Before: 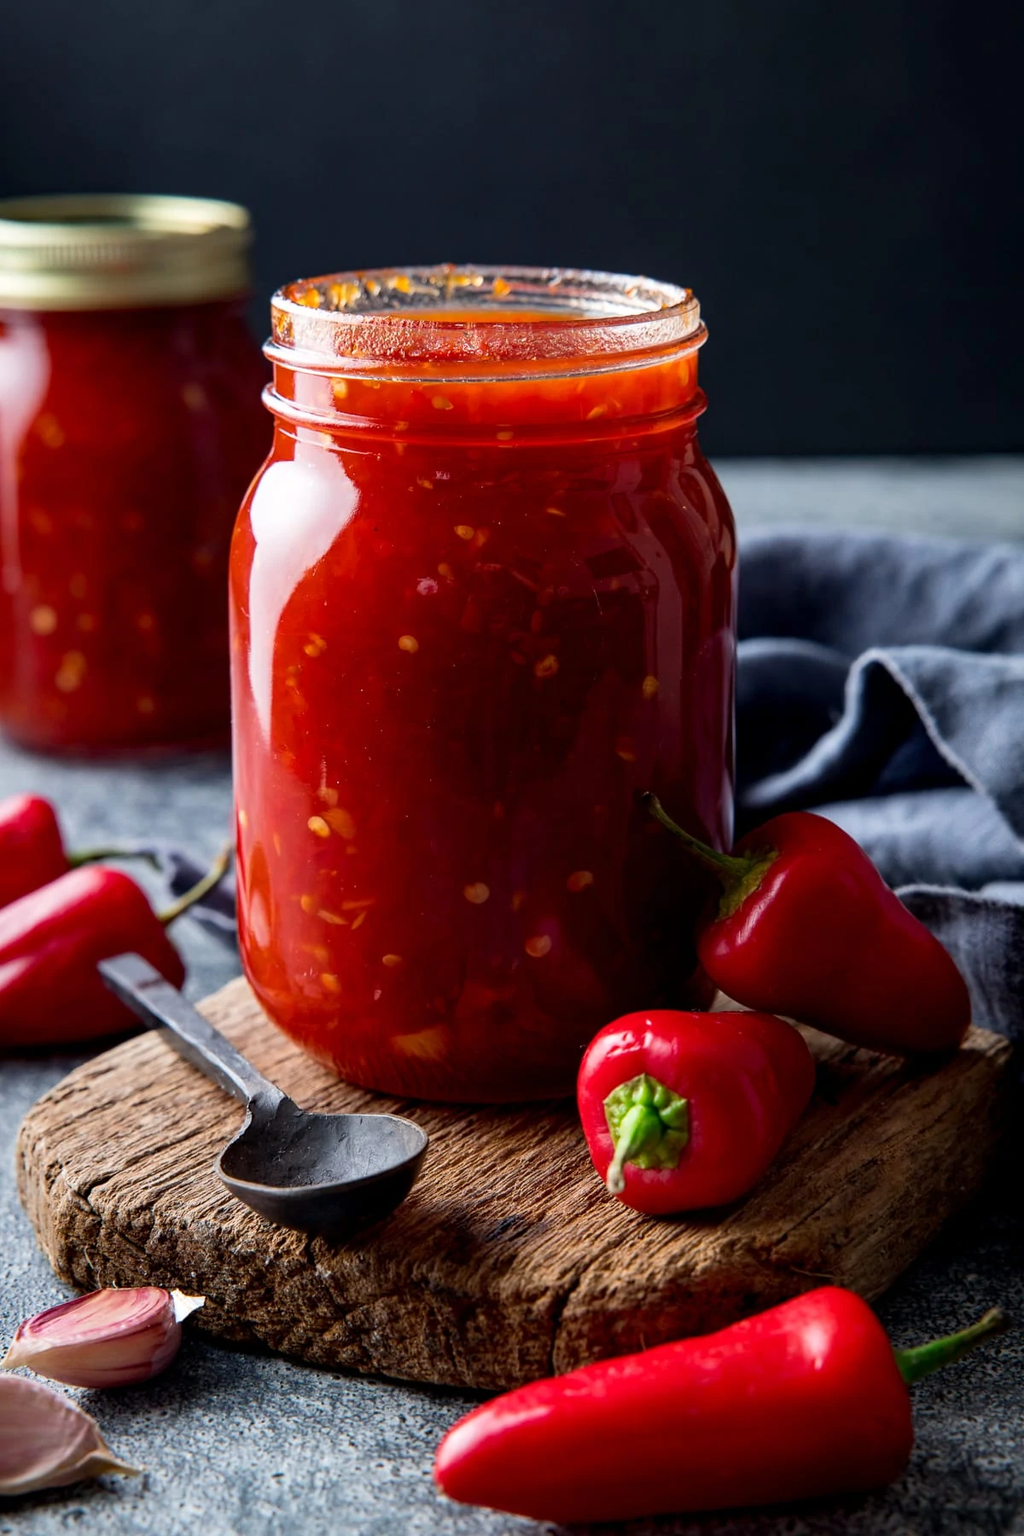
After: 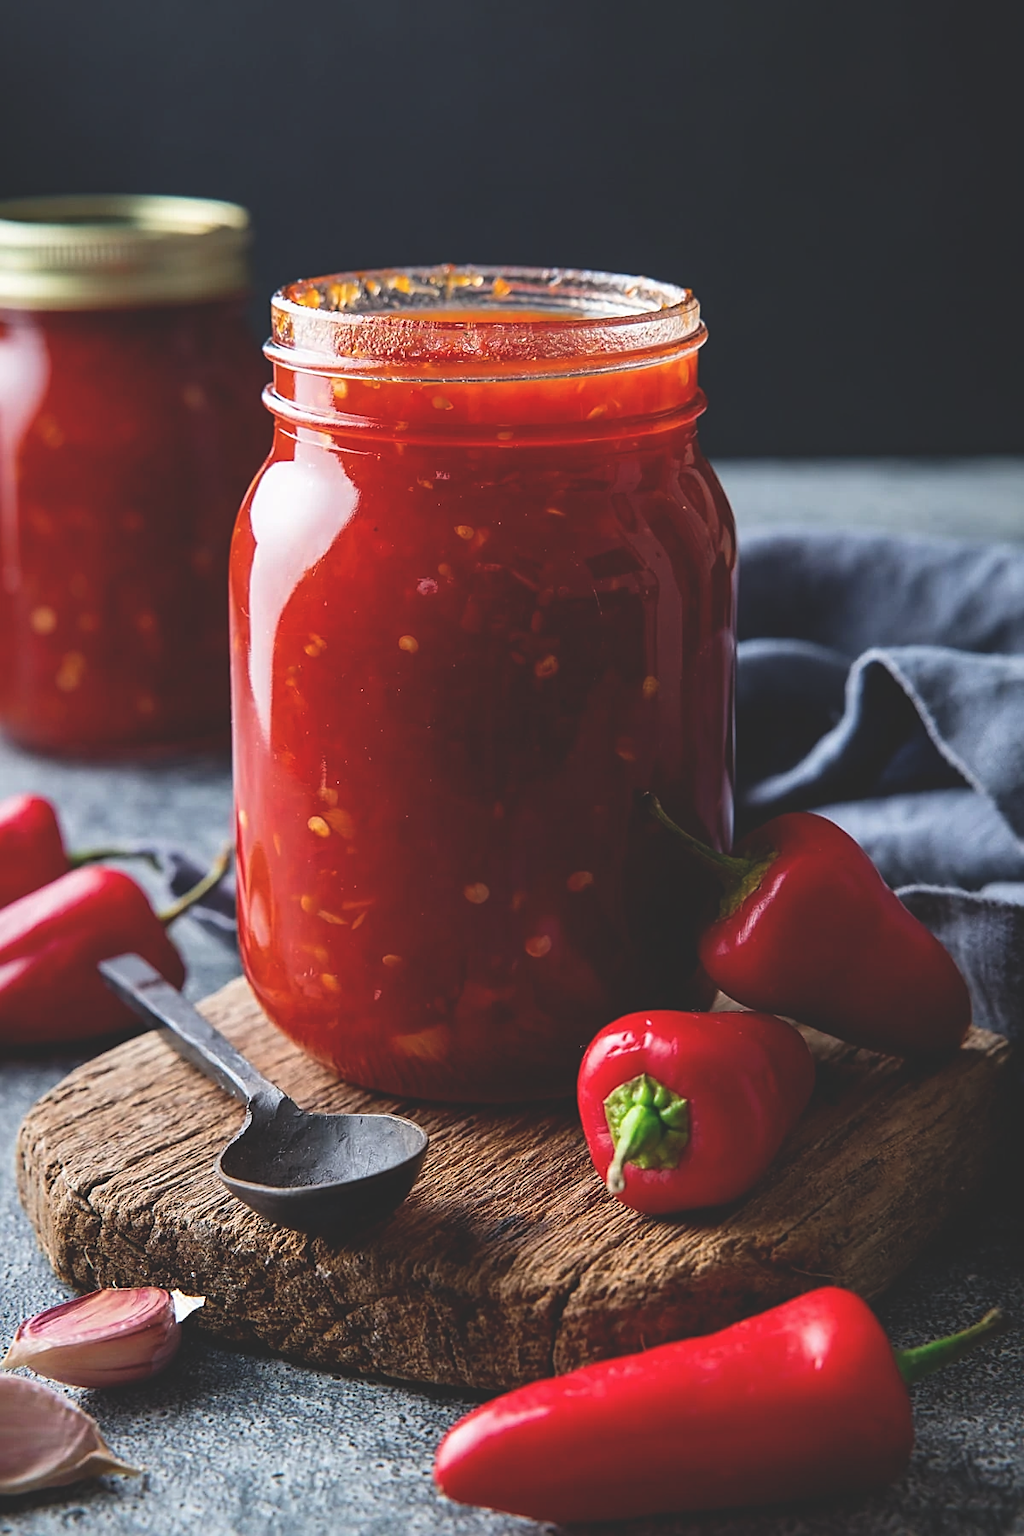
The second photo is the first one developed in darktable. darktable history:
sharpen: on, module defaults
exposure: black level correction -0.023, exposure -0.039 EV, compensate highlight preservation false
